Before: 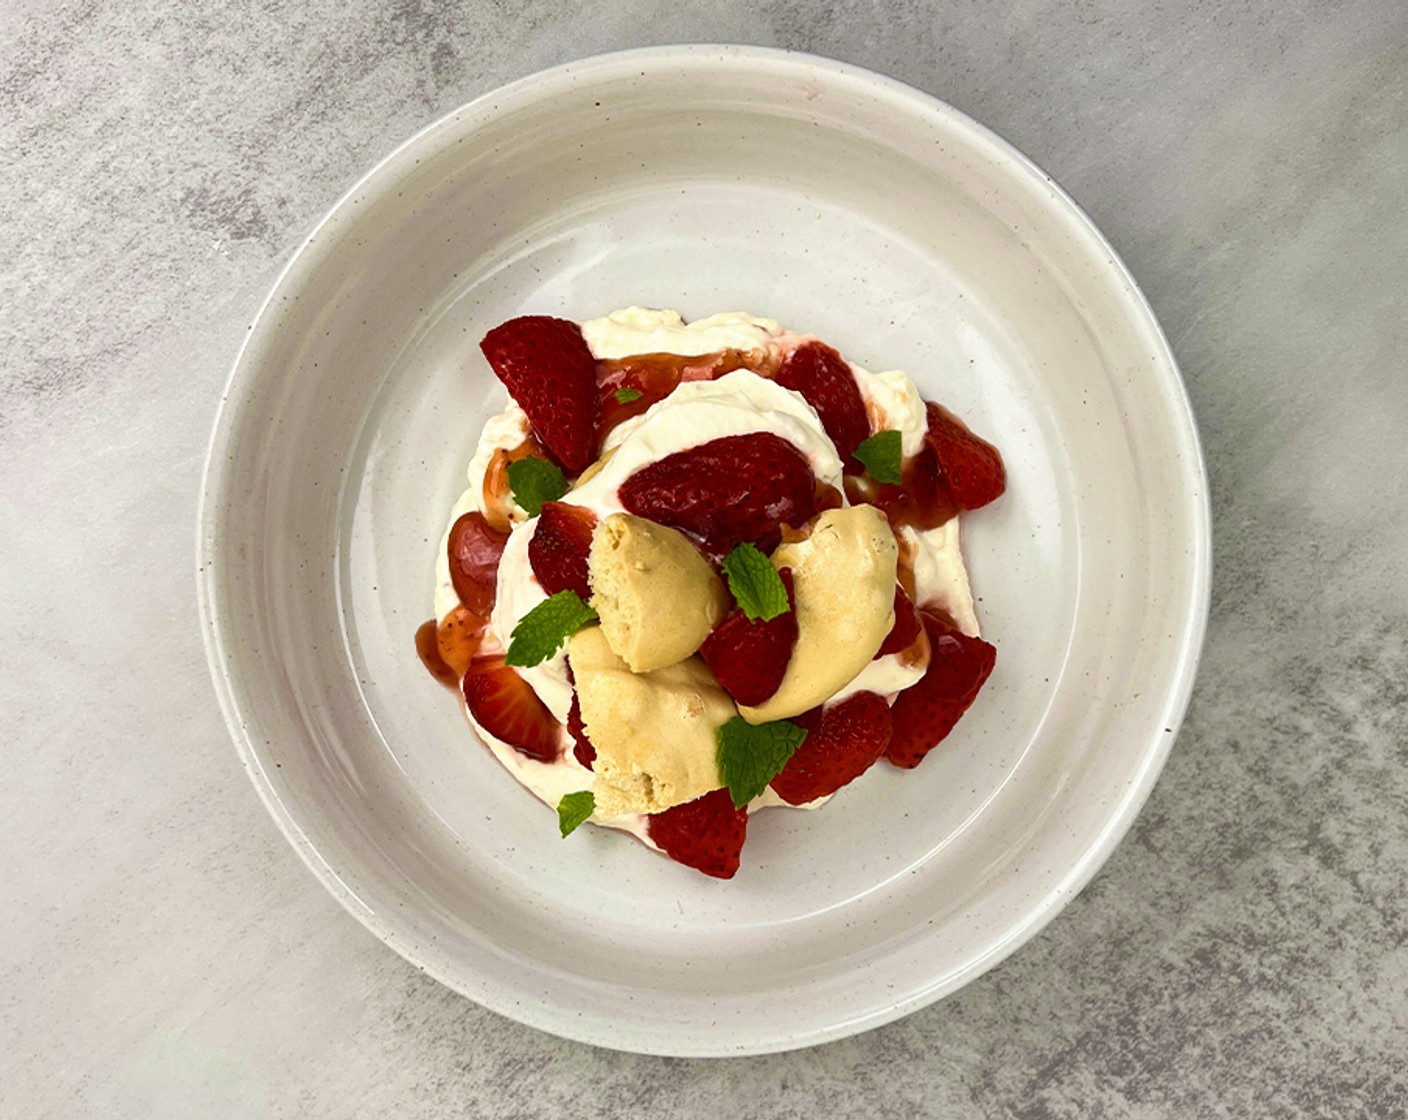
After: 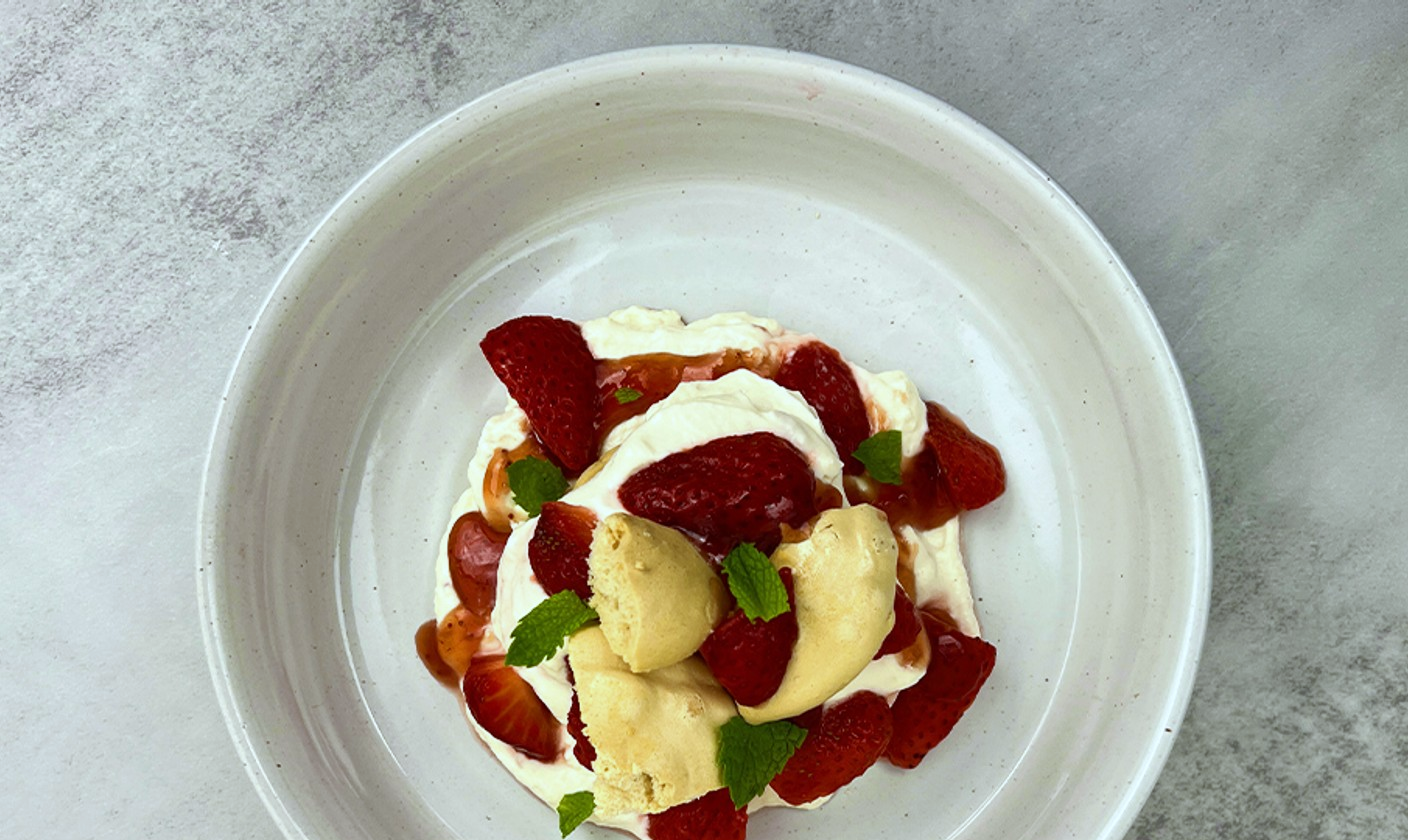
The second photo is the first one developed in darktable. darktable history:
white balance: red 0.925, blue 1.046
crop: bottom 24.967%
